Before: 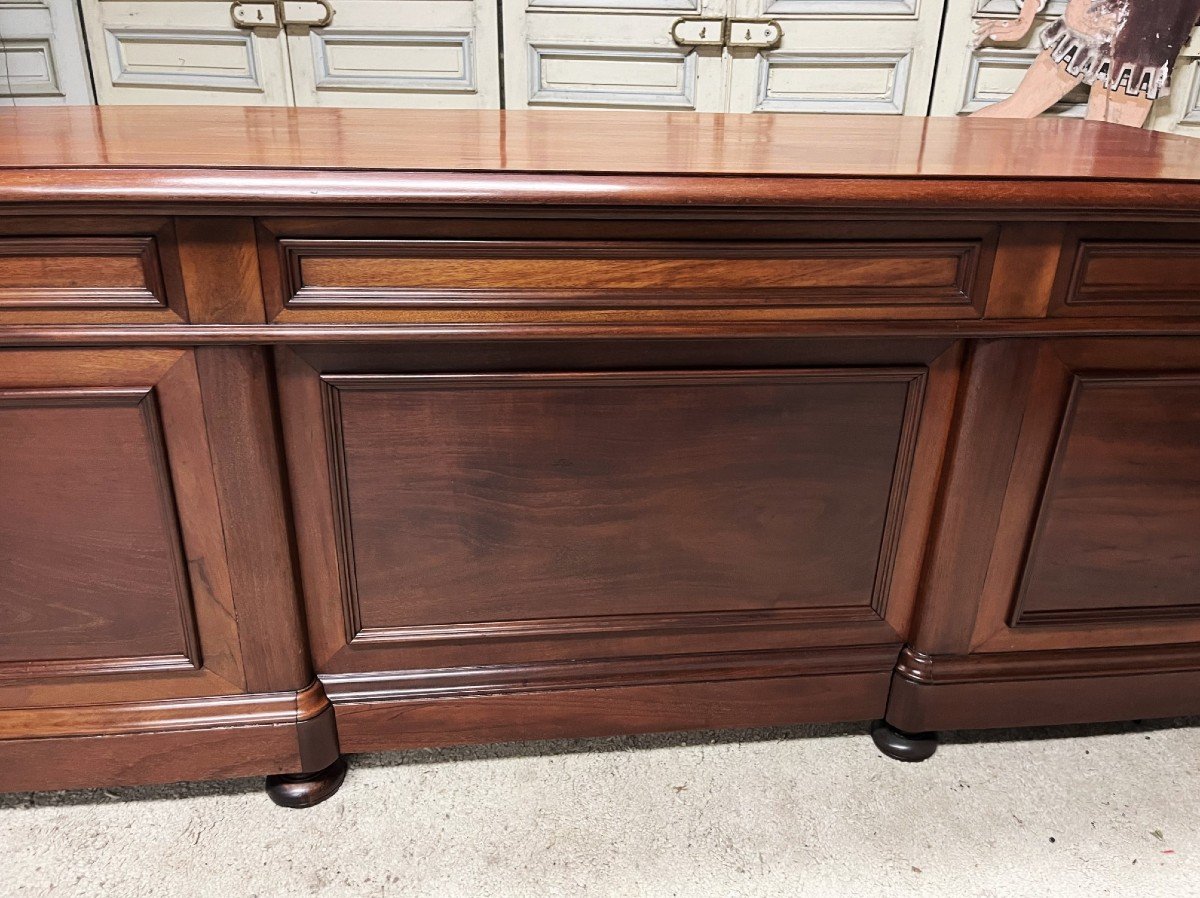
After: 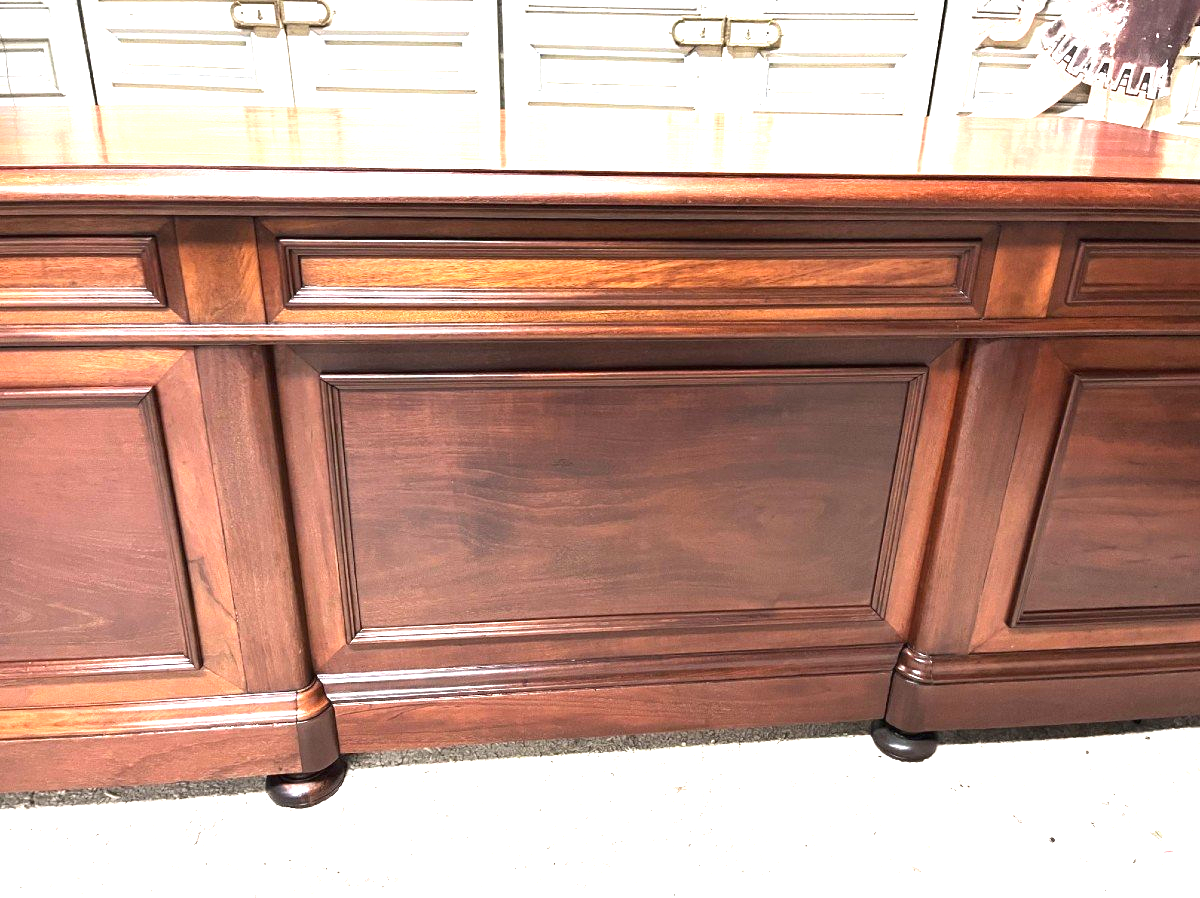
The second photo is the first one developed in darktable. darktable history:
exposure: black level correction 0, exposure 1.675 EV, compensate exposure bias true, compensate highlight preservation false
